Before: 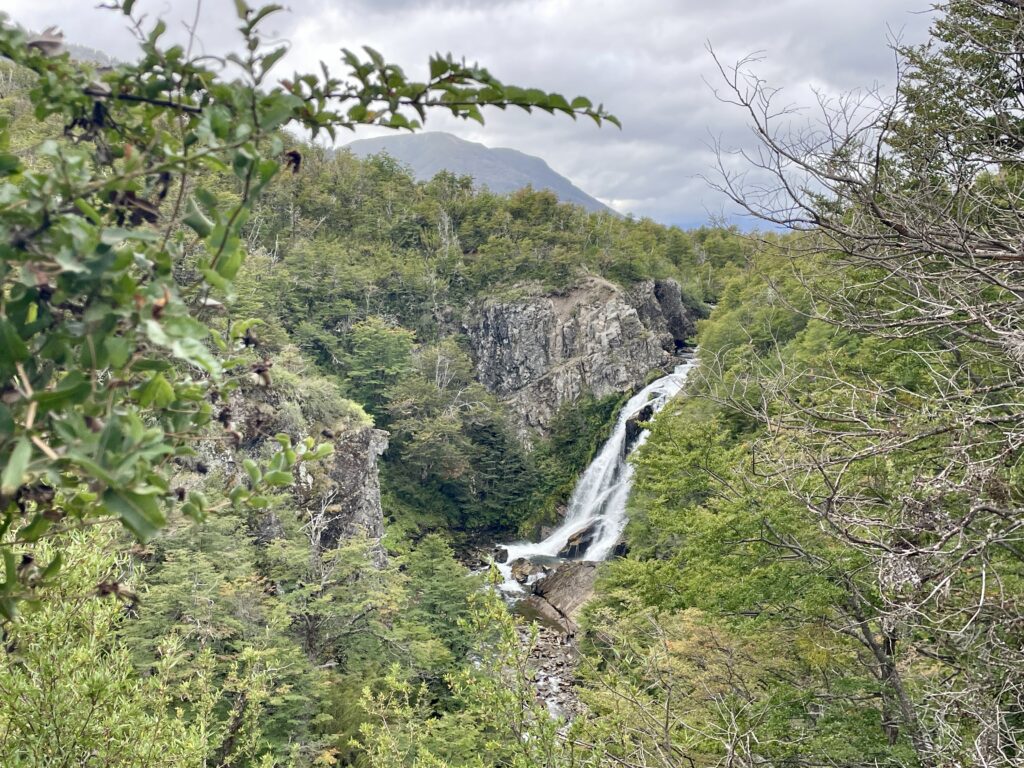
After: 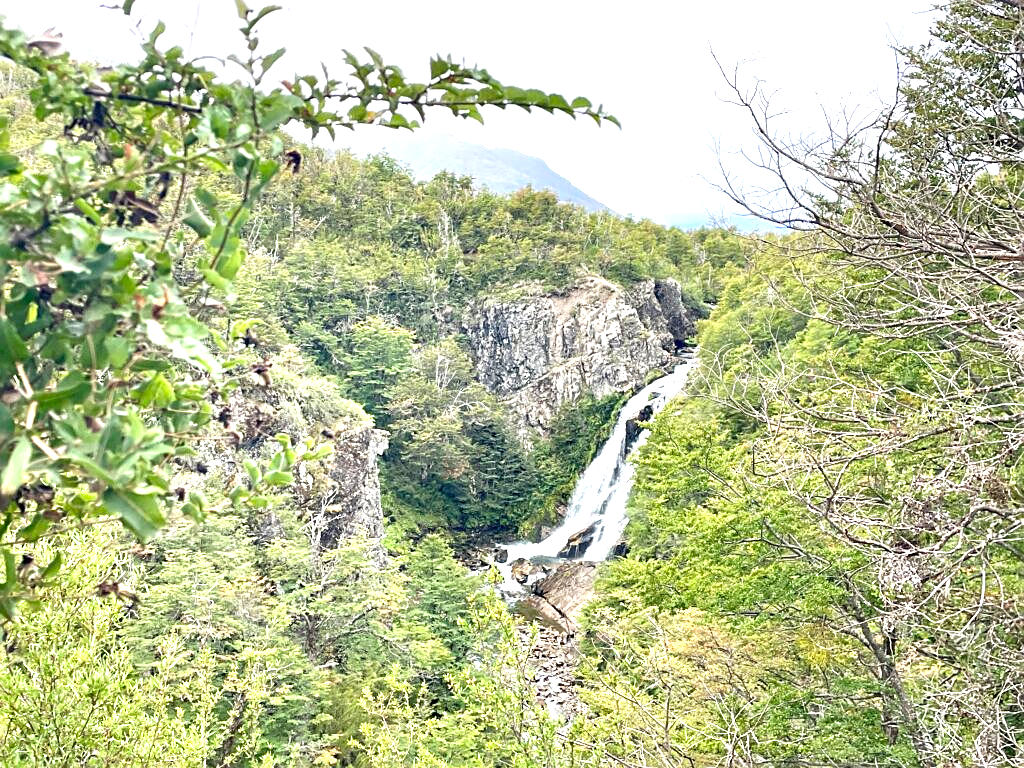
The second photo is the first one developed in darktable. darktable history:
sharpen: on, module defaults
exposure: black level correction 0, exposure 1.2 EV, compensate exposure bias true, compensate highlight preservation false
